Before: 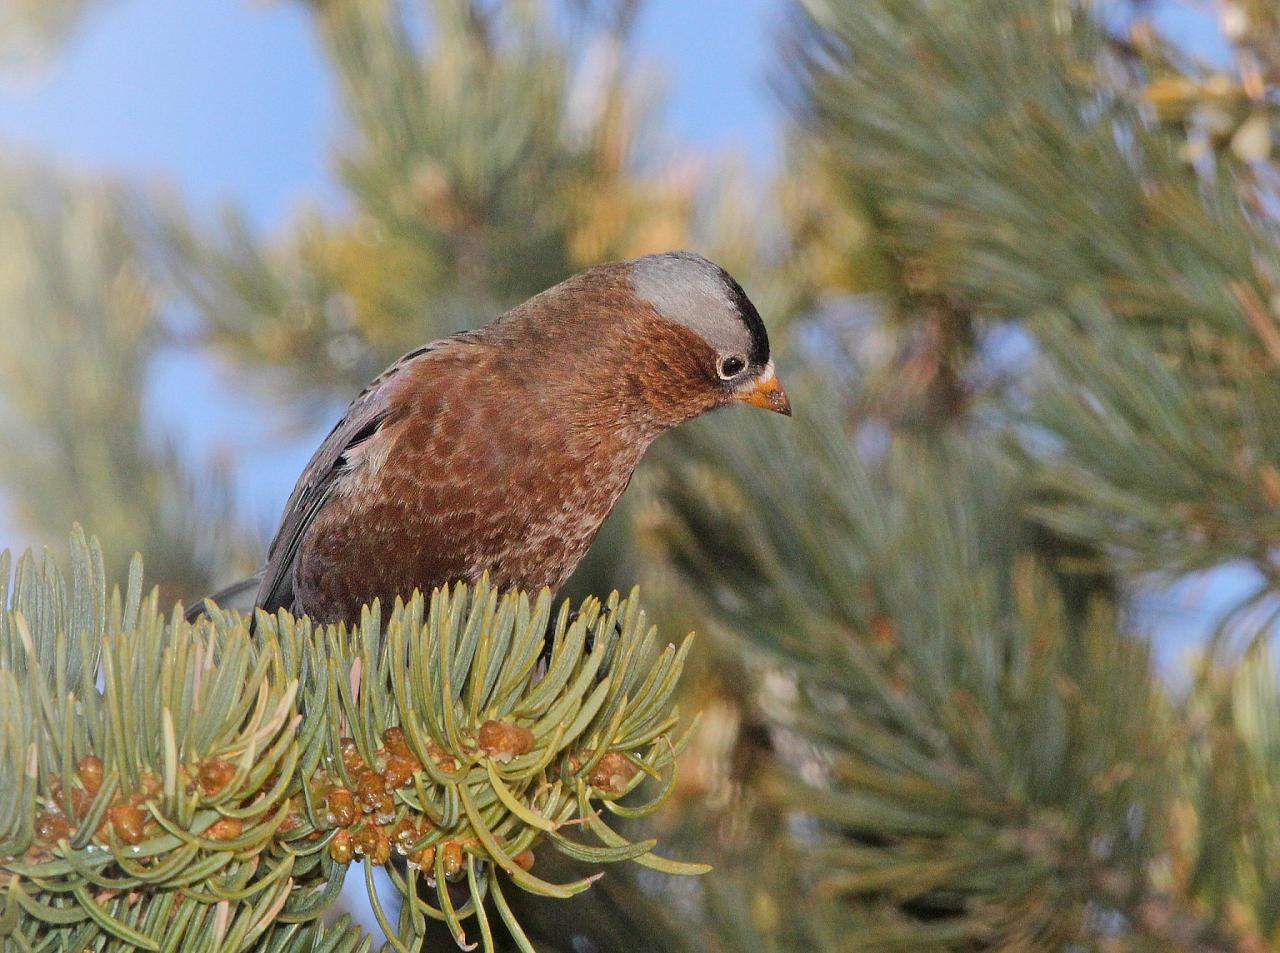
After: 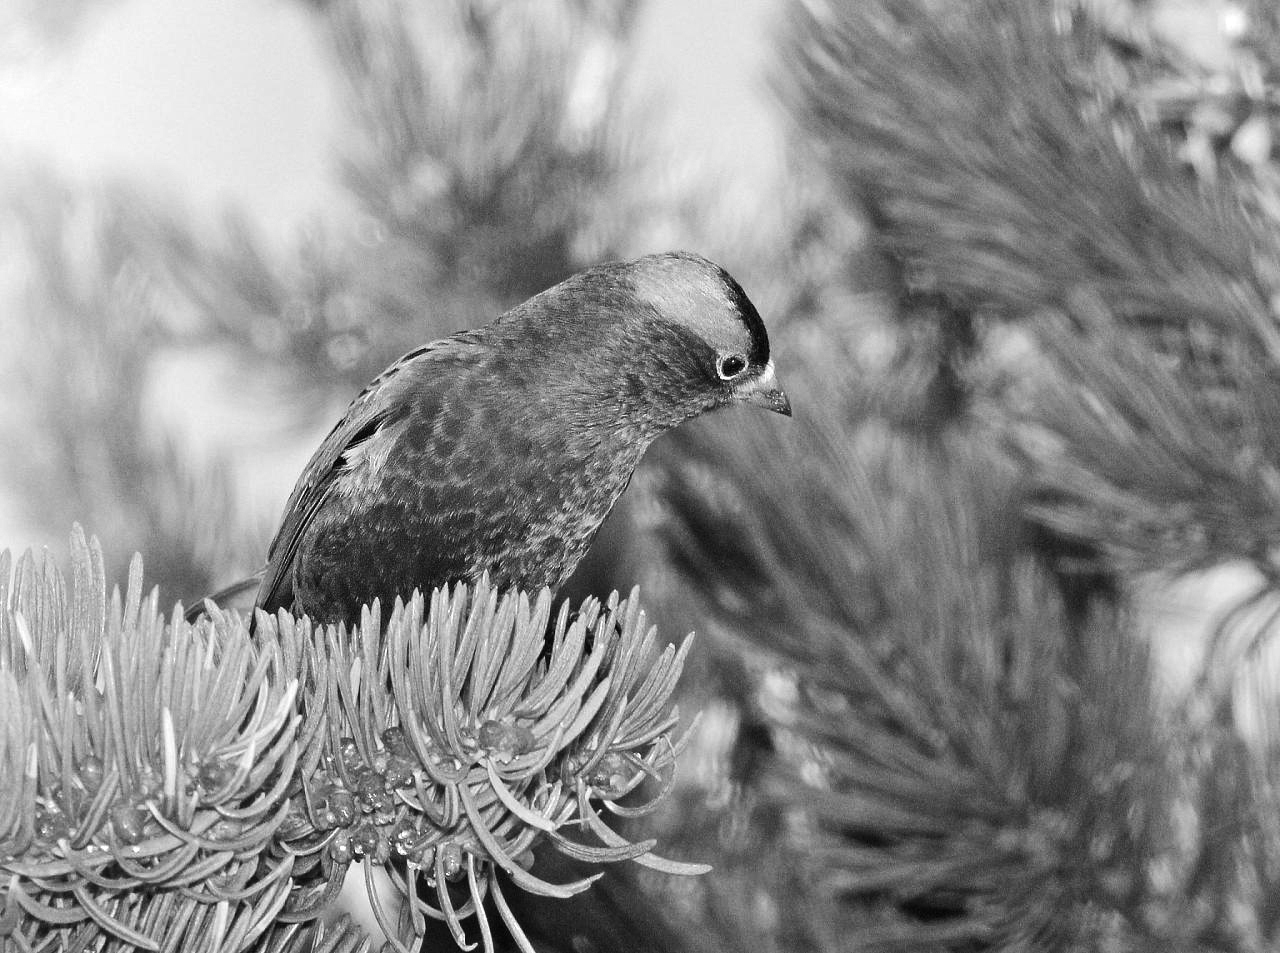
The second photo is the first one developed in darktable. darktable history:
tone equalizer: -8 EV -0.75 EV, -7 EV -0.7 EV, -6 EV -0.6 EV, -5 EV -0.4 EV, -3 EV 0.4 EV, -2 EV 0.6 EV, -1 EV 0.7 EV, +0 EV 0.75 EV, edges refinement/feathering 500, mask exposure compensation -1.57 EV, preserve details no
monochrome: on, module defaults
